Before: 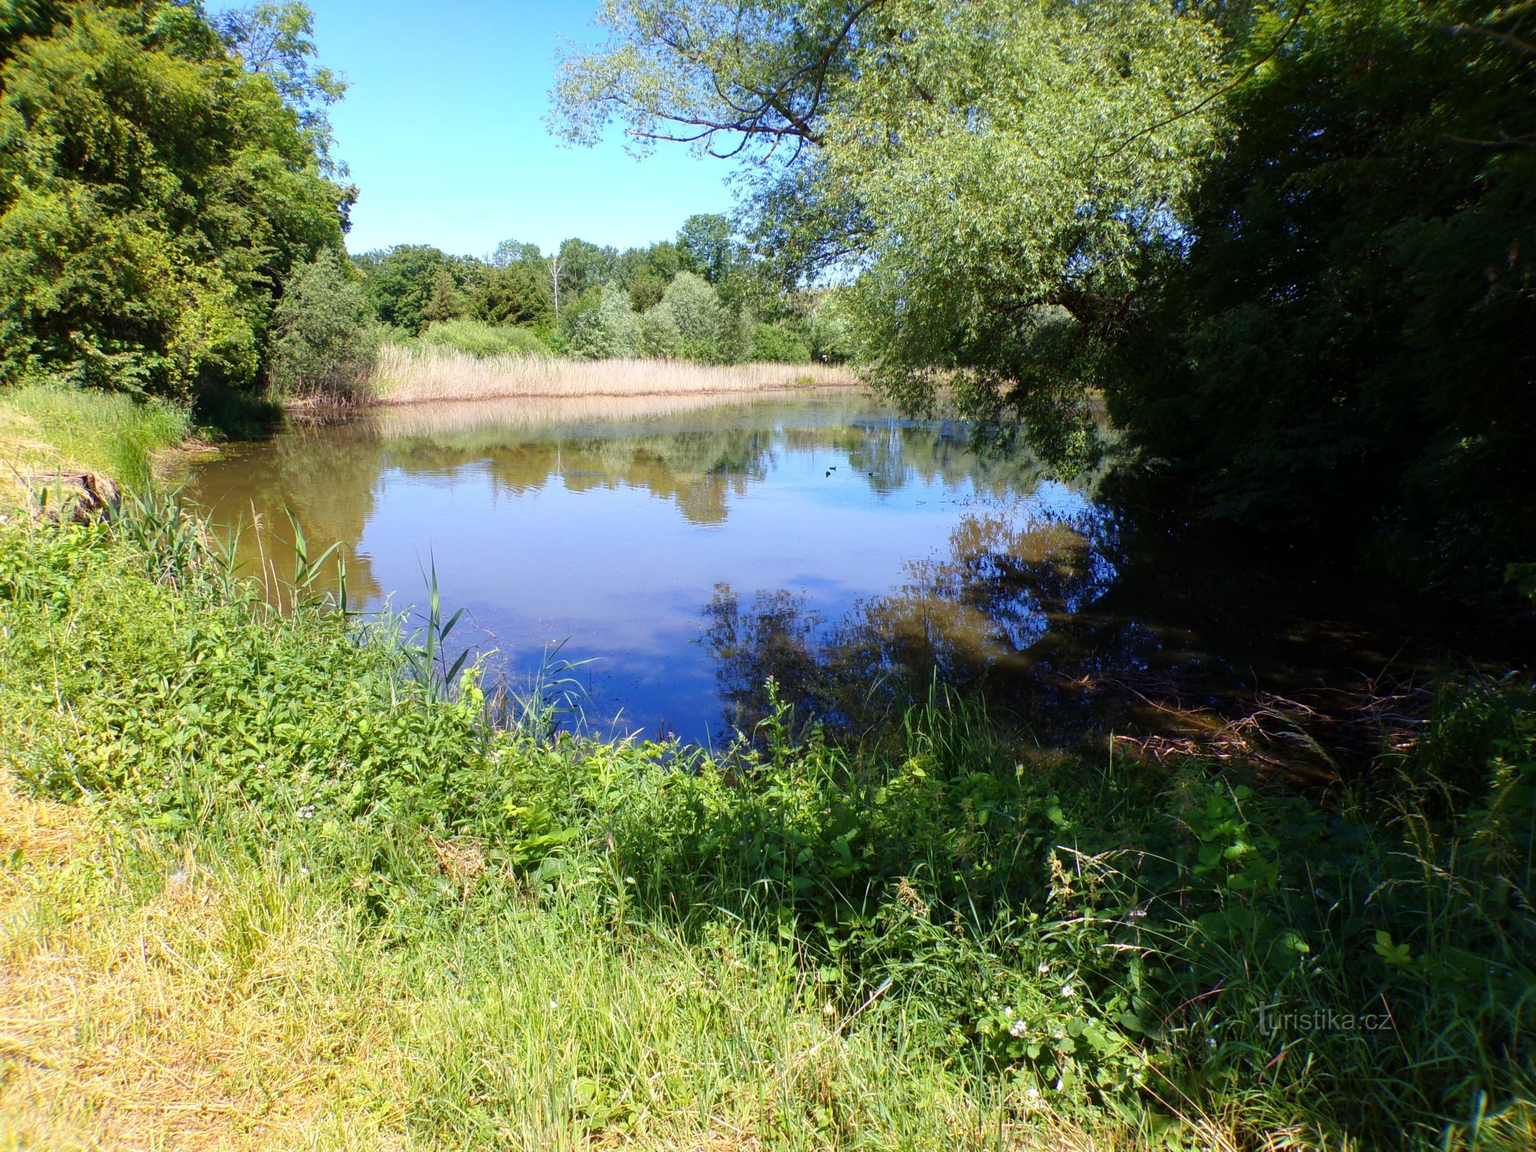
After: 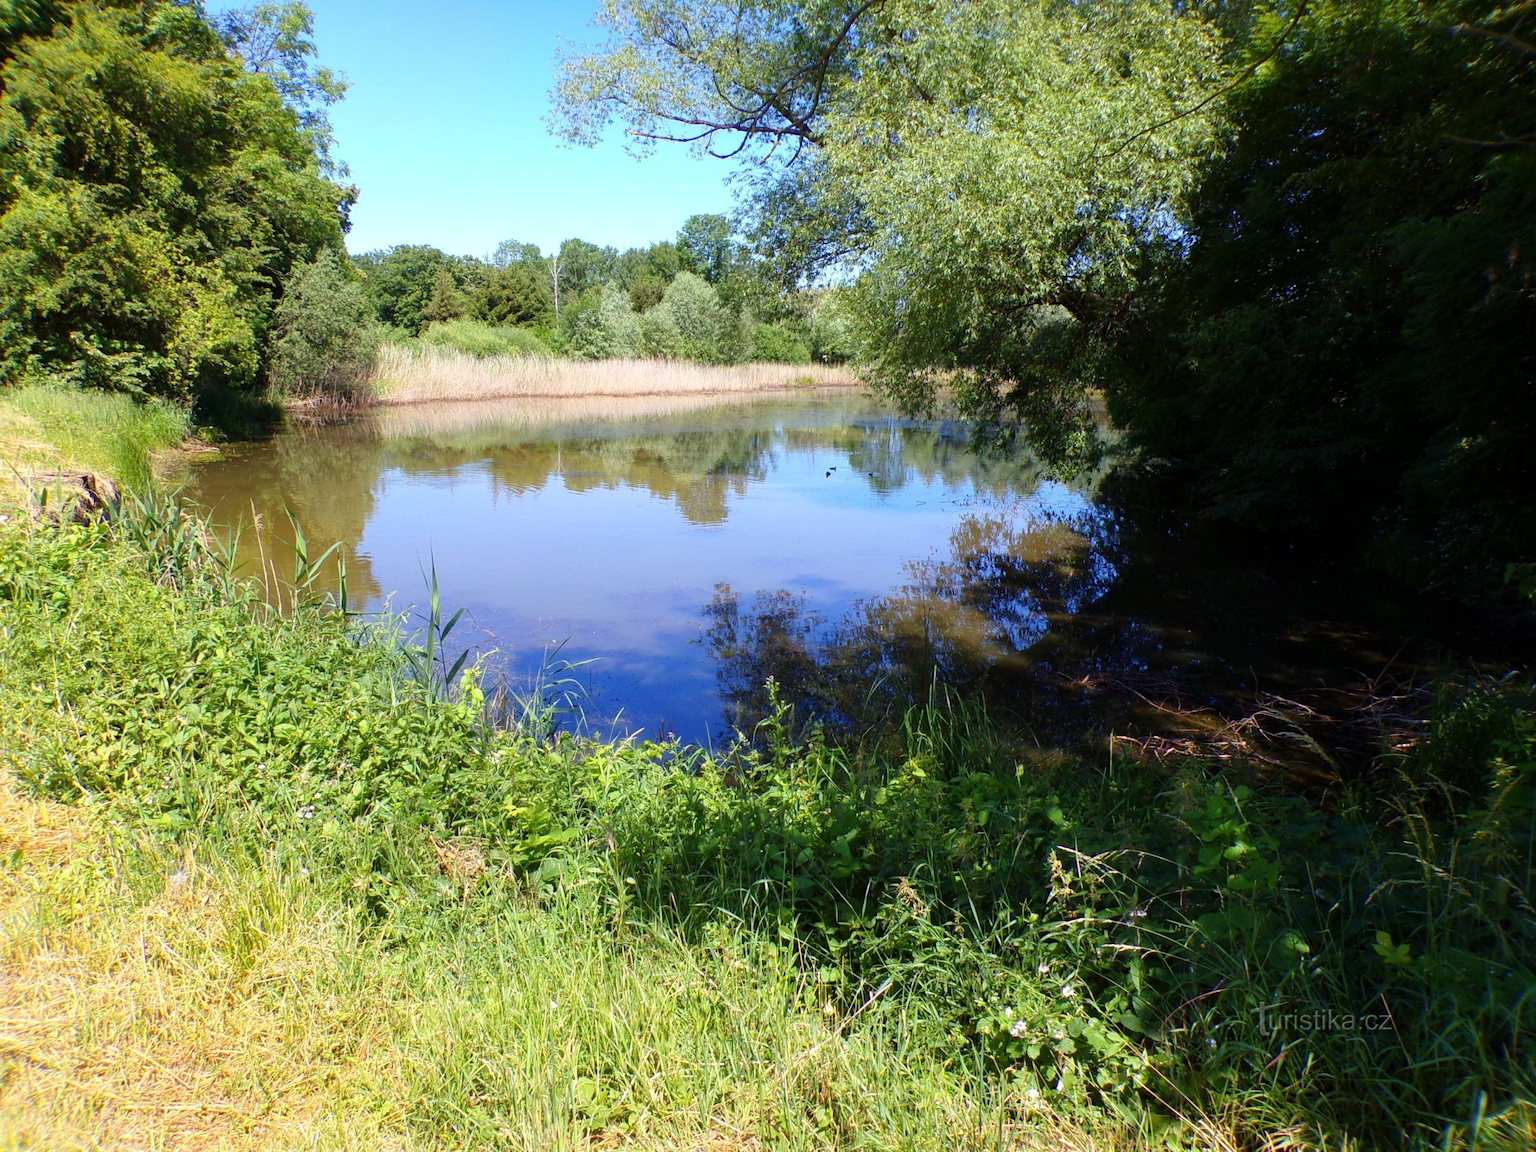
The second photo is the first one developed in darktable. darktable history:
levels: mode automatic, levels [0, 0.478, 1]
